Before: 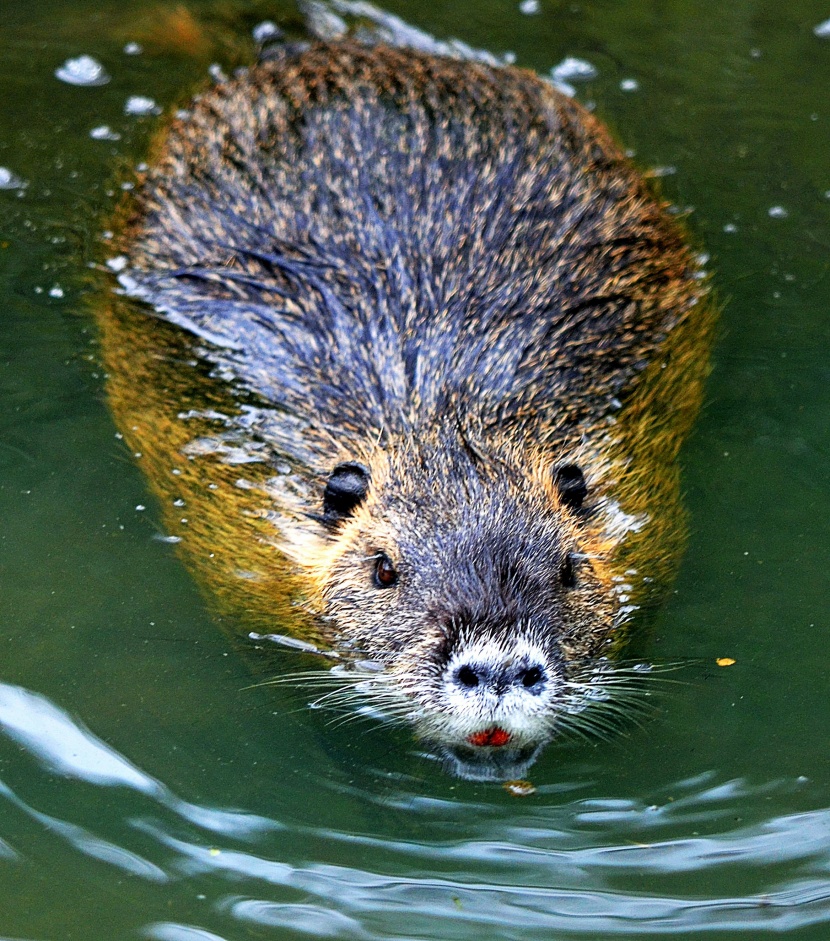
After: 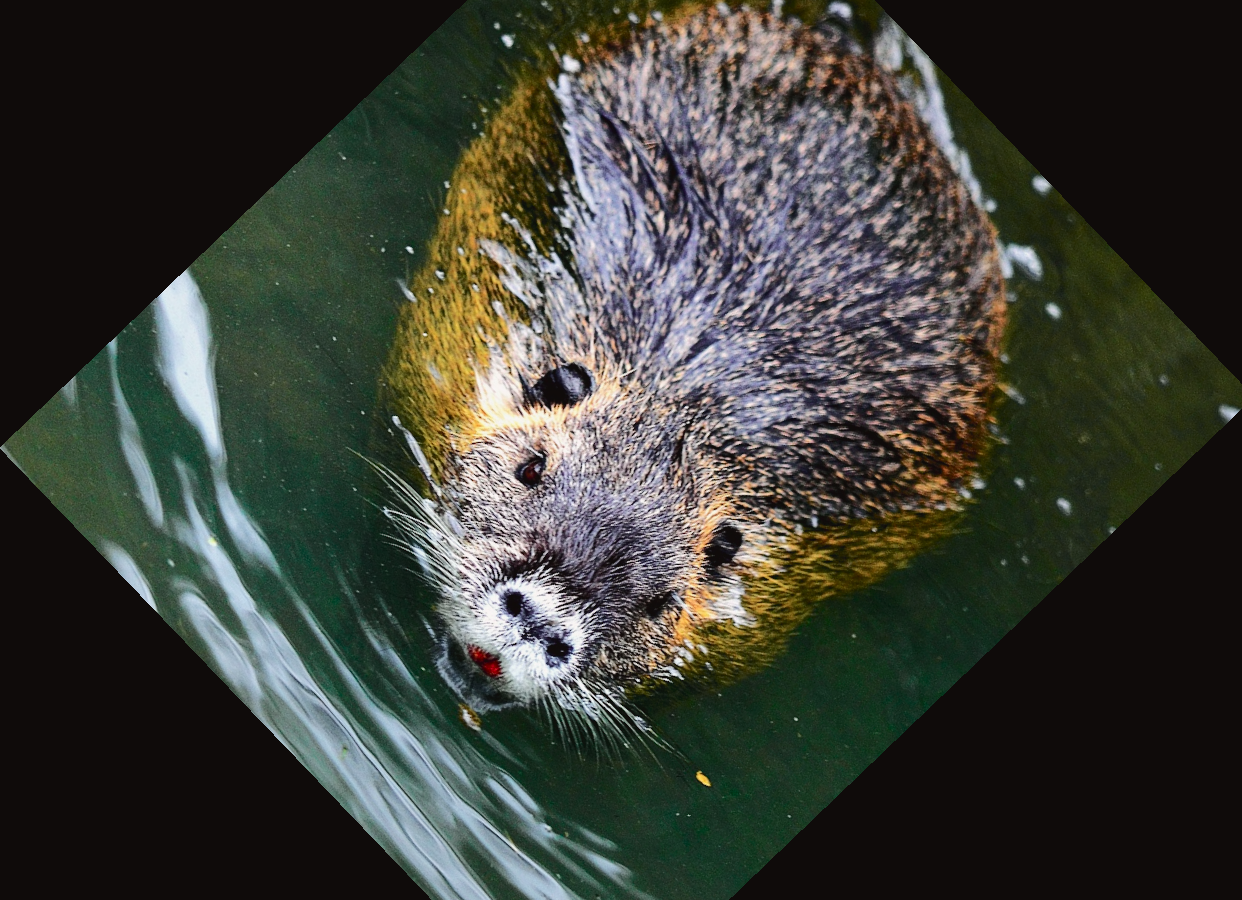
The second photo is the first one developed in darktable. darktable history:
white balance: red 1, blue 1
tone curve: curves: ch0 [(0, 0.032) (0.094, 0.08) (0.265, 0.208) (0.41, 0.417) (0.485, 0.524) (0.638, 0.673) (0.845, 0.828) (0.994, 0.964)]; ch1 [(0, 0) (0.161, 0.092) (0.37, 0.302) (0.437, 0.456) (0.469, 0.482) (0.498, 0.504) (0.576, 0.583) (0.644, 0.638) (0.725, 0.765) (1, 1)]; ch2 [(0, 0) (0.352, 0.403) (0.45, 0.469) (0.502, 0.504) (0.54, 0.521) (0.589, 0.576) (1, 1)], color space Lab, independent channels, preserve colors none
crop and rotate: angle -46.26°, top 16.234%, right 0.912%, bottom 11.704%
